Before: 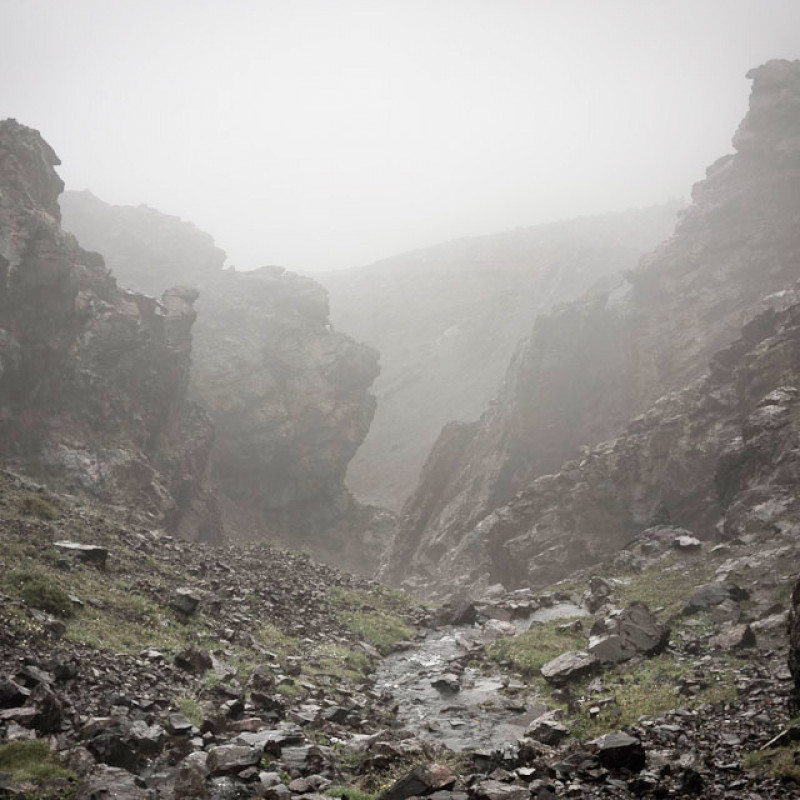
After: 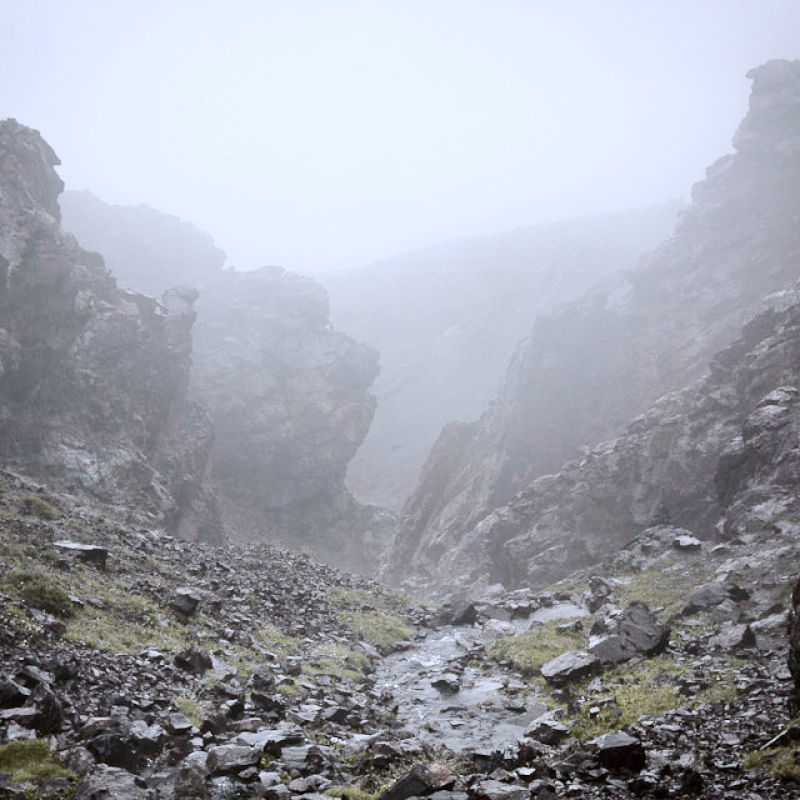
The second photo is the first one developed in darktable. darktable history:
white balance: red 0.926, green 1.003, blue 1.133
tone curve: curves: ch0 [(0, 0) (0.239, 0.248) (0.508, 0.606) (0.828, 0.878) (1, 1)]; ch1 [(0, 0) (0.401, 0.42) (0.442, 0.47) (0.492, 0.498) (0.511, 0.516) (0.555, 0.586) (0.681, 0.739) (1, 1)]; ch2 [(0, 0) (0.411, 0.433) (0.5, 0.504) (0.545, 0.574) (1, 1)], color space Lab, independent channels, preserve colors none
